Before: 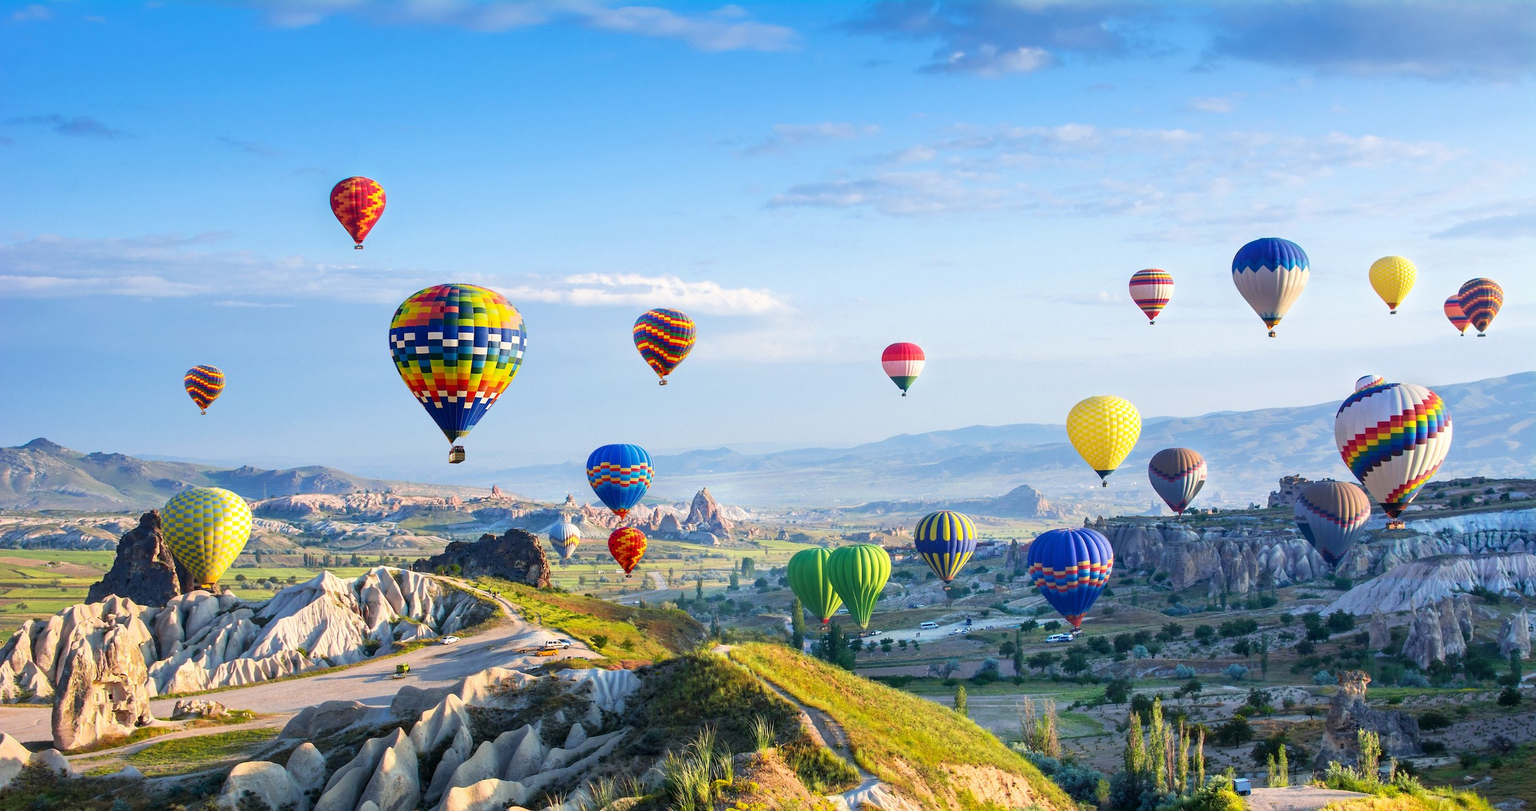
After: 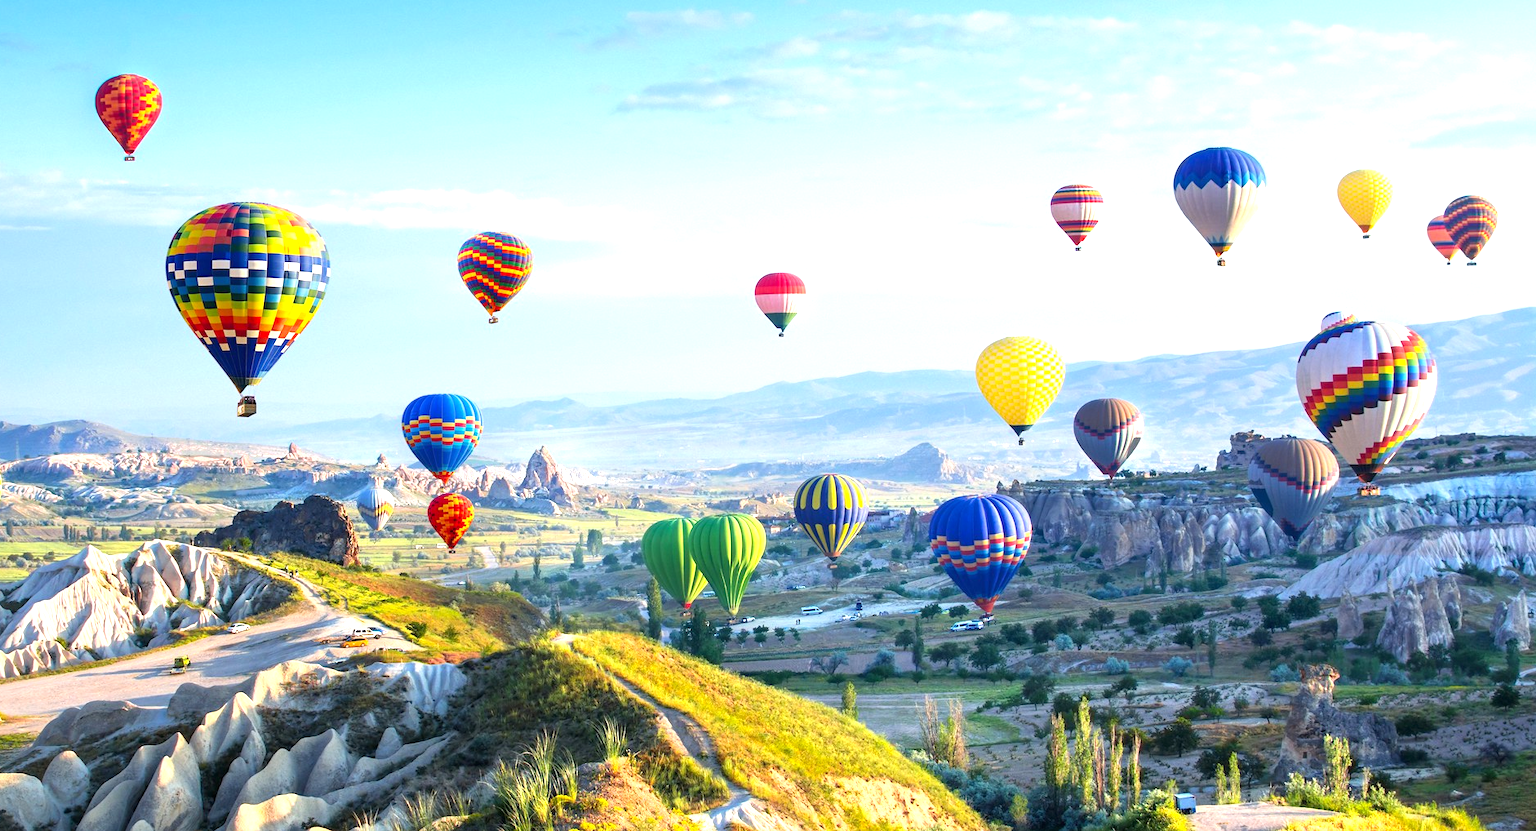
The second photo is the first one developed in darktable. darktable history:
exposure: black level correction 0, exposure 0.689 EV, compensate highlight preservation false
color zones: curves: ch1 [(0, 0.513) (0.143, 0.524) (0.286, 0.511) (0.429, 0.506) (0.571, 0.503) (0.714, 0.503) (0.857, 0.508) (1, 0.513)]
crop: left 16.338%, top 14.191%
